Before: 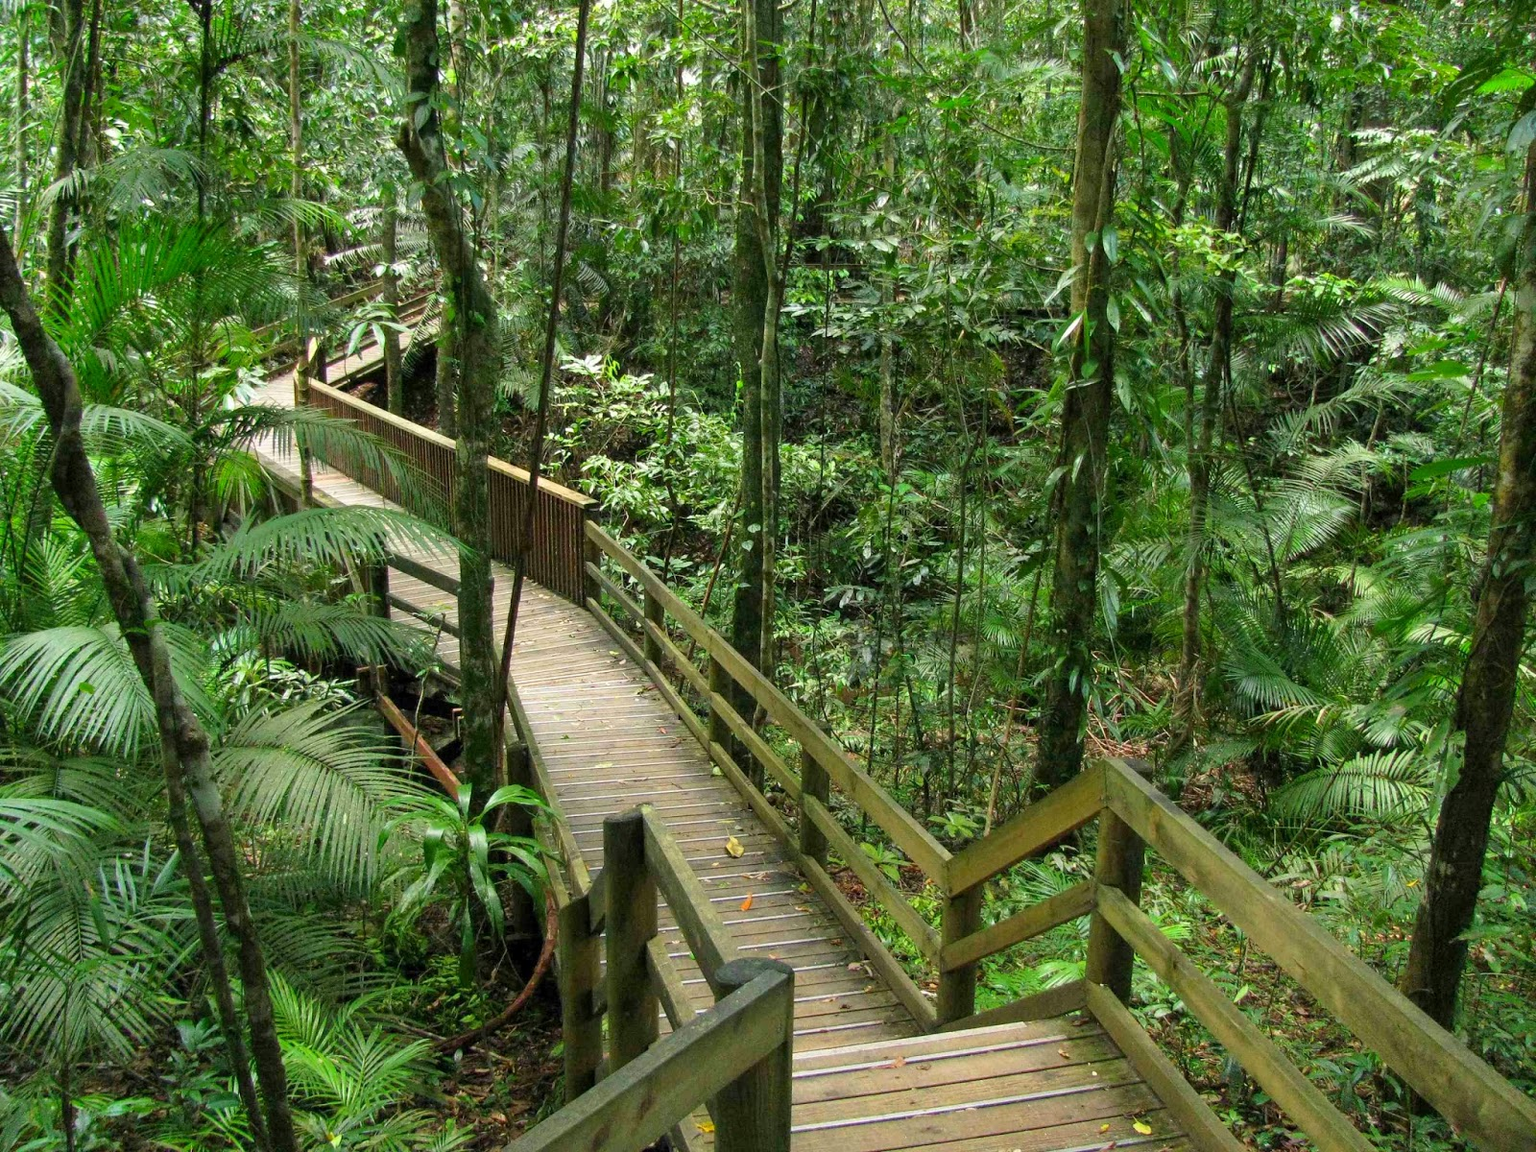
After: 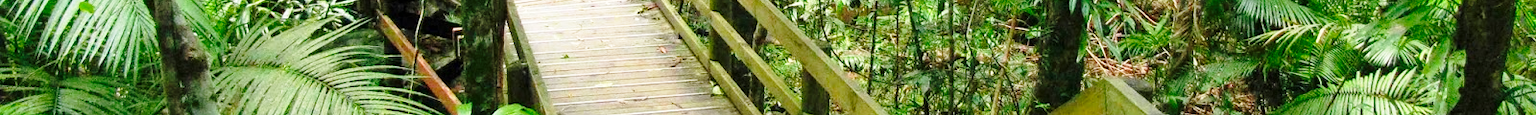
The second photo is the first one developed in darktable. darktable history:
crop and rotate: top 59.084%, bottom 30.916%
base curve: curves: ch0 [(0, 0) (0.028, 0.03) (0.121, 0.232) (0.46, 0.748) (0.859, 0.968) (1, 1)], preserve colors none
